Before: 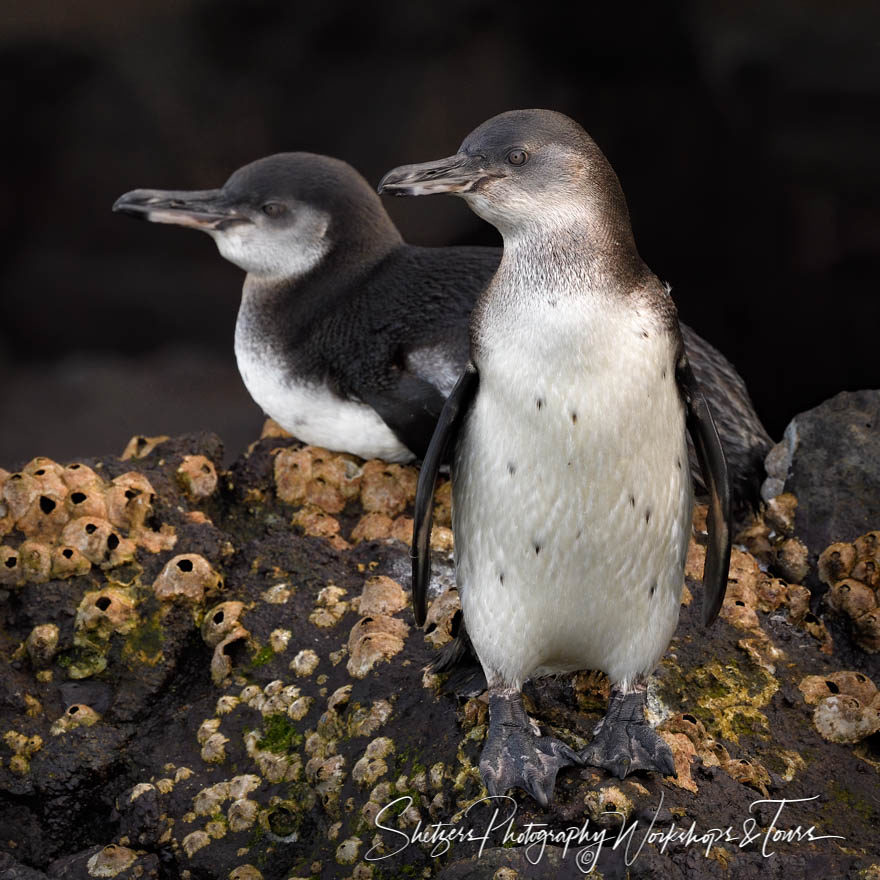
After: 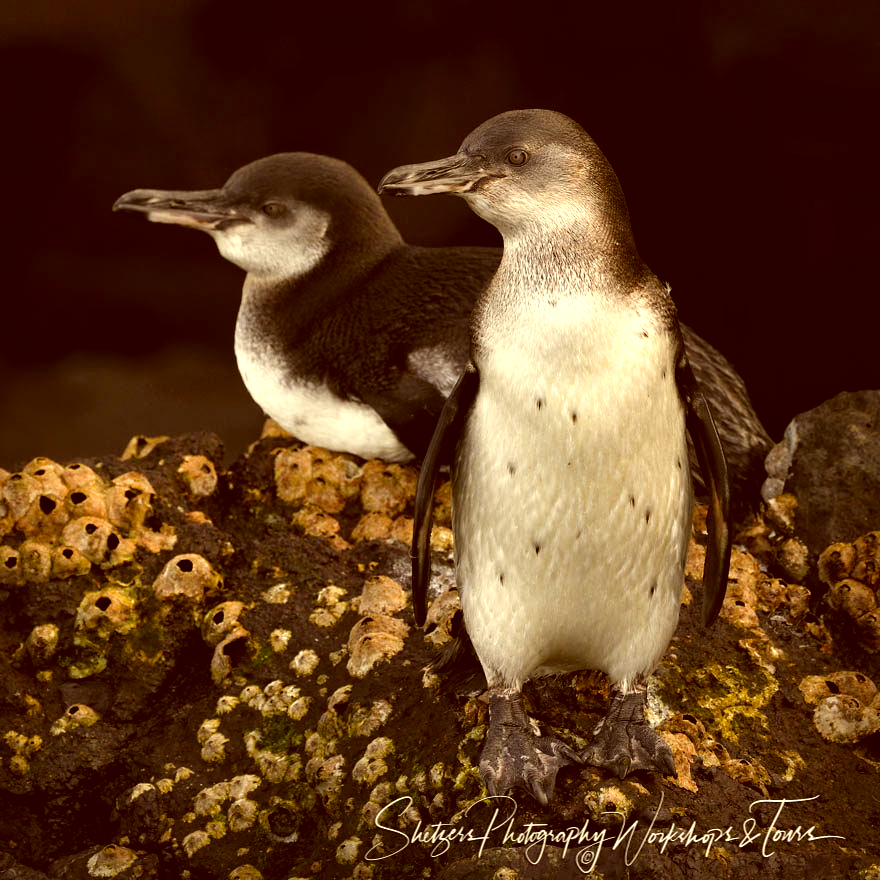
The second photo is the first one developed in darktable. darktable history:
tone equalizer: -8 EV -0.417 EV, -7 EV -0.389 EV, -6 EV -0.333 EV, -5 EV -0.222 EV, -3 EV 0.222 EV, -2 EV 0.333 EV, -1 EV 0.389 EV, +0 EV 0.417 EV, edges refinement/feathering 500, mask exposure compensation -1.25 EV, preserve details no
color correction: highlights a* 1.12, highlights b* 24.26, shadows a* 15.58, shadows b* 24.26
